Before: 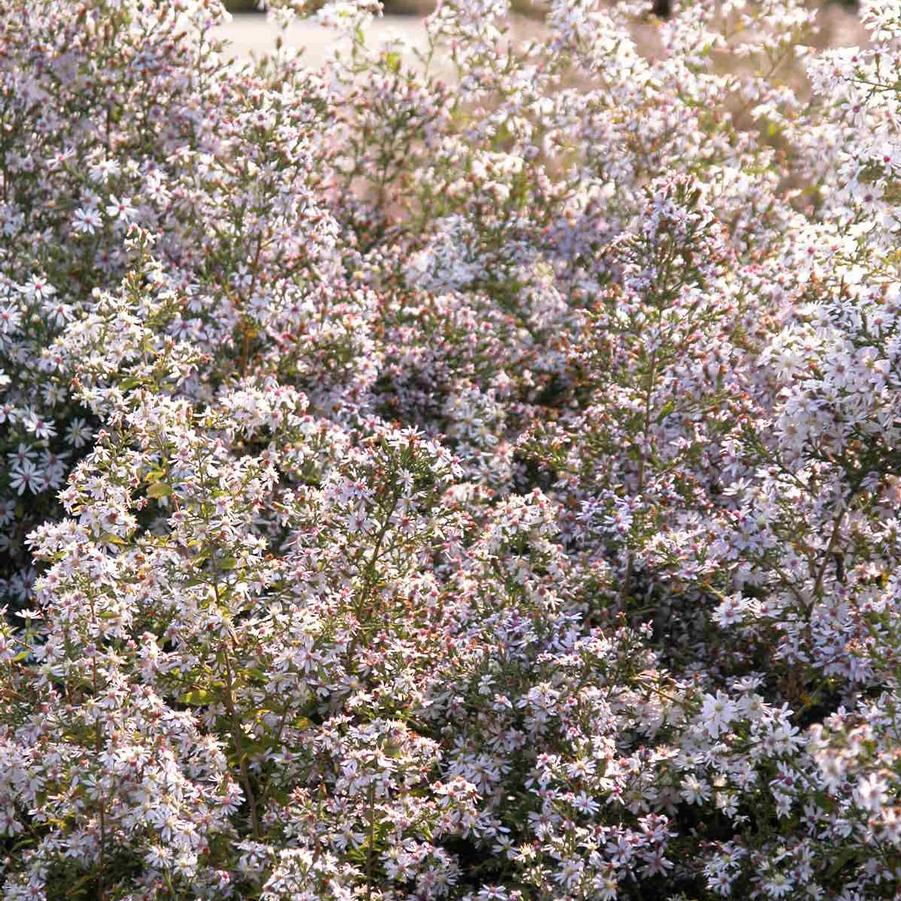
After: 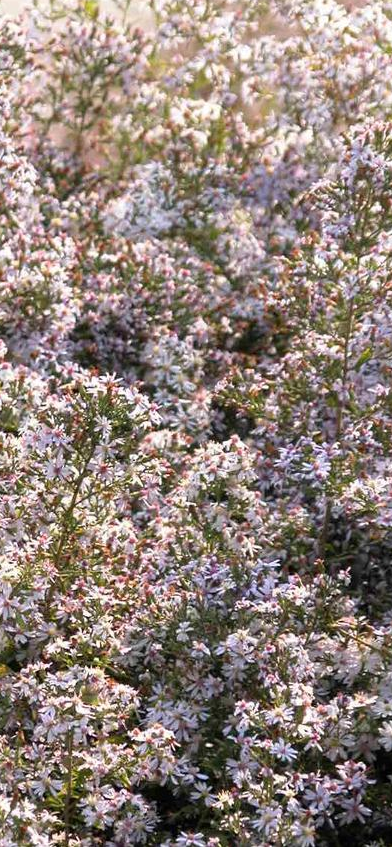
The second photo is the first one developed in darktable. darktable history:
crop: left 33.59%, top 5.958%, right 22.822%
